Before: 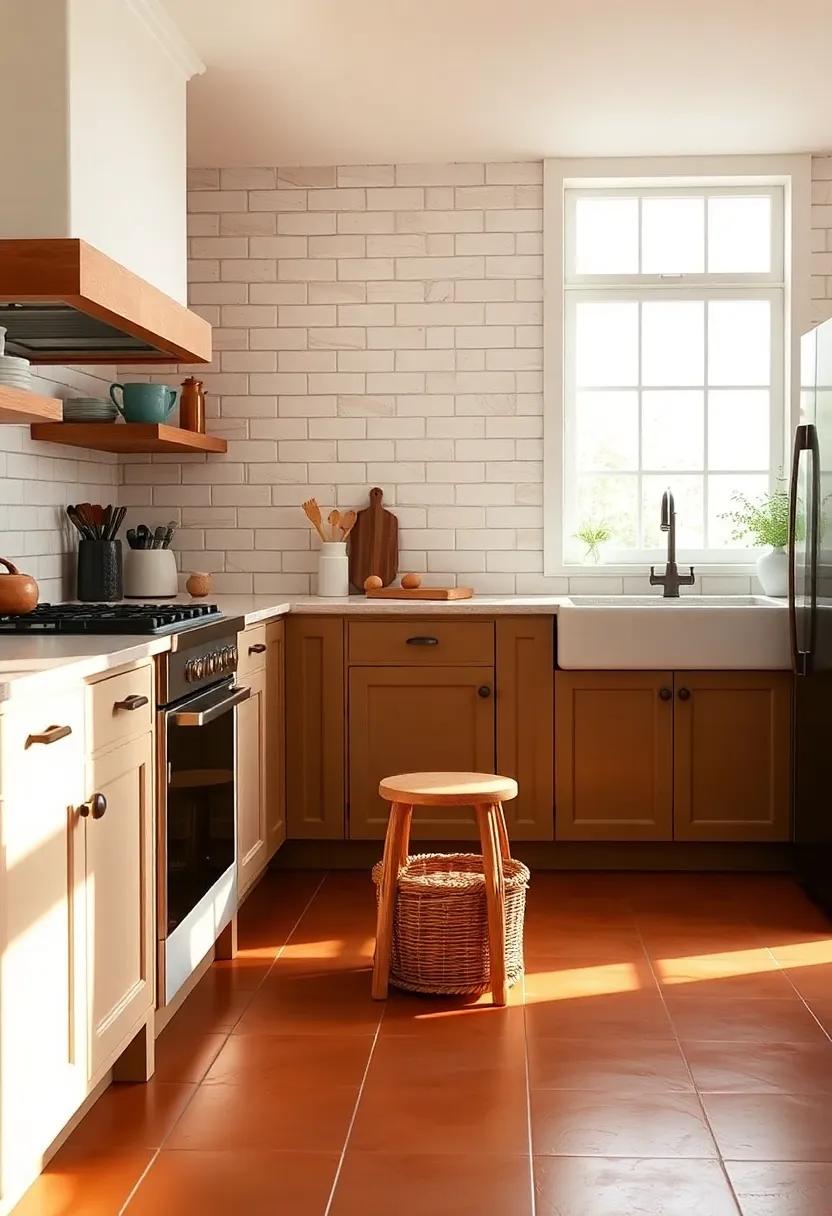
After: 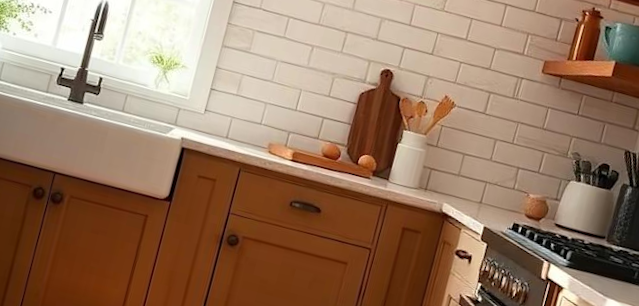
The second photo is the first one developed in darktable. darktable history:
crop and rotate: angle 16.12°, top 30.835%, bottom 35.653%
rotate and perspective: rotation 1.72°, automatic cropping off
